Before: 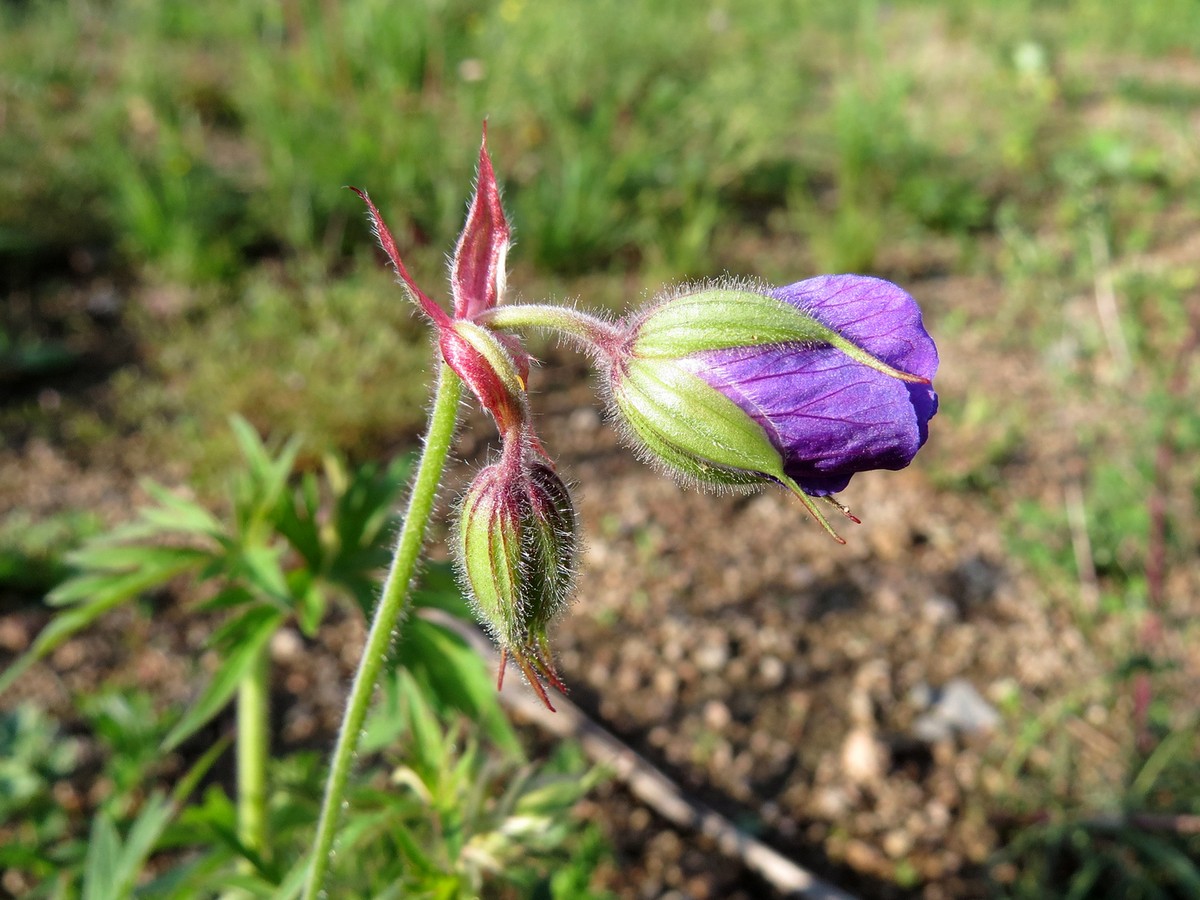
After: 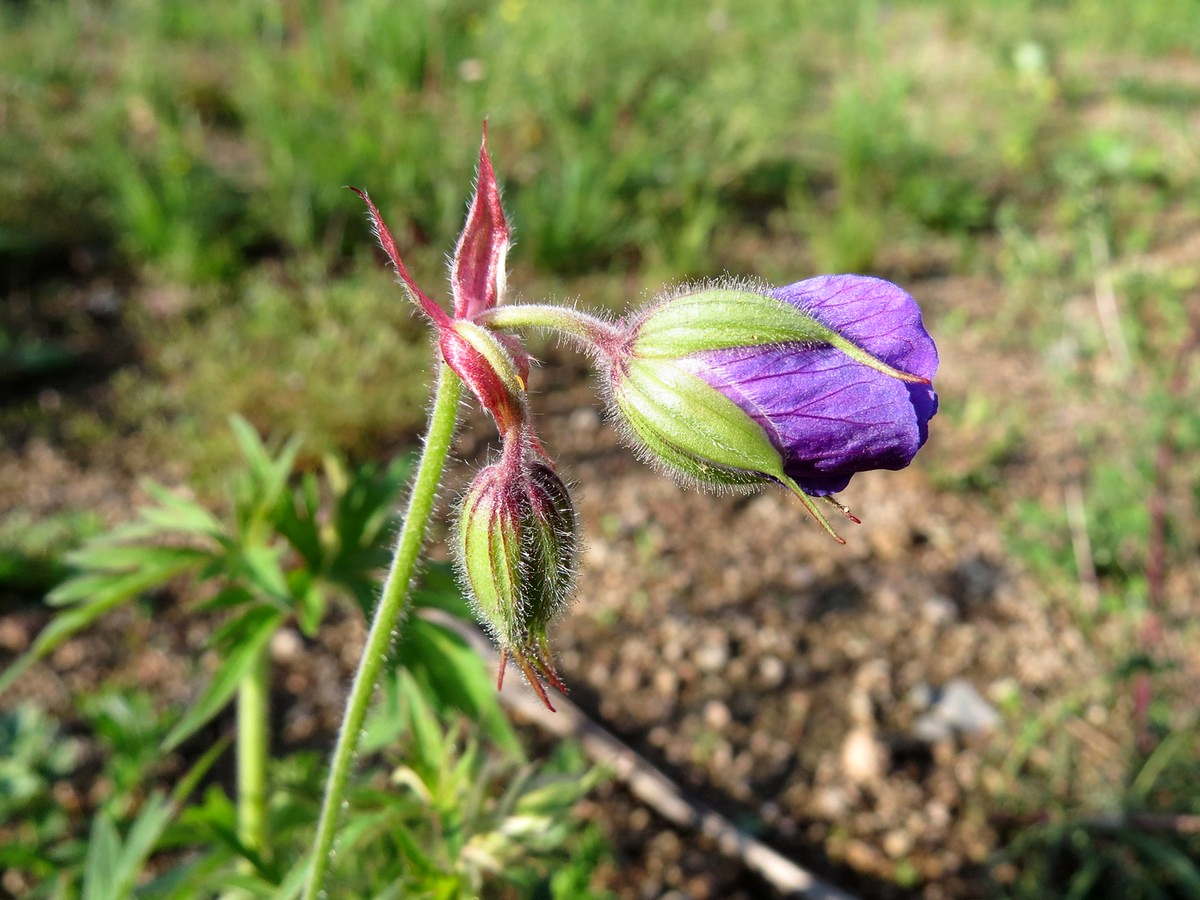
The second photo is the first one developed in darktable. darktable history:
tone equalizer: on, module defaults
contrast brightness saturation: contrast 0.095, brightness 0.012, saturation 0.023
